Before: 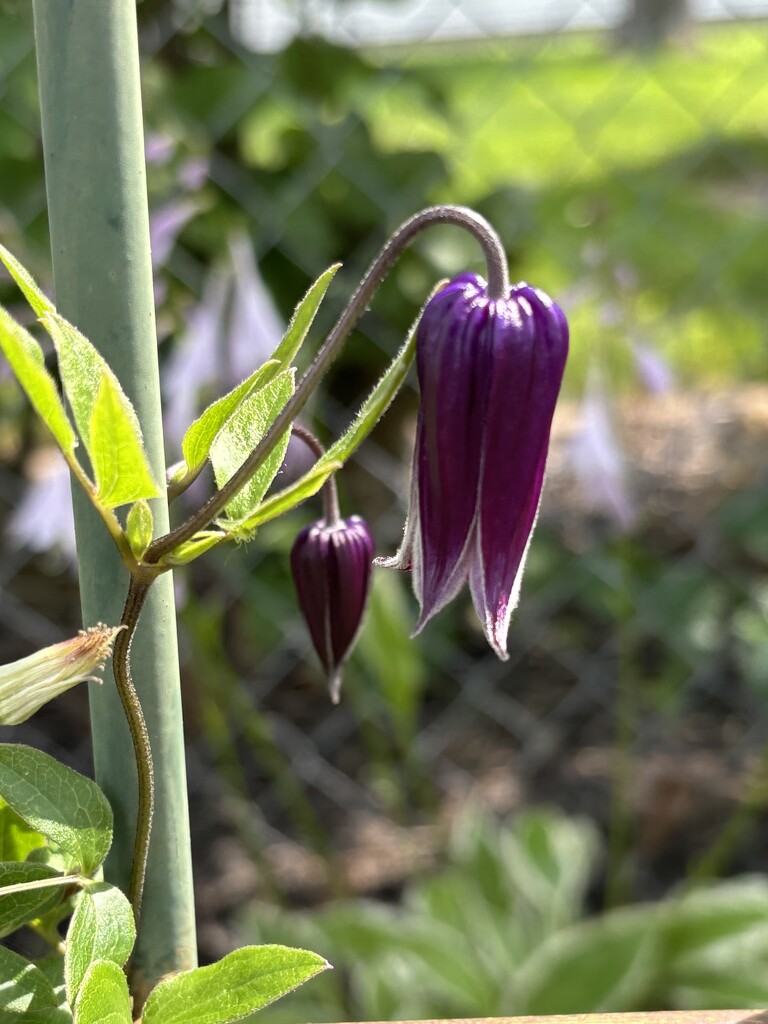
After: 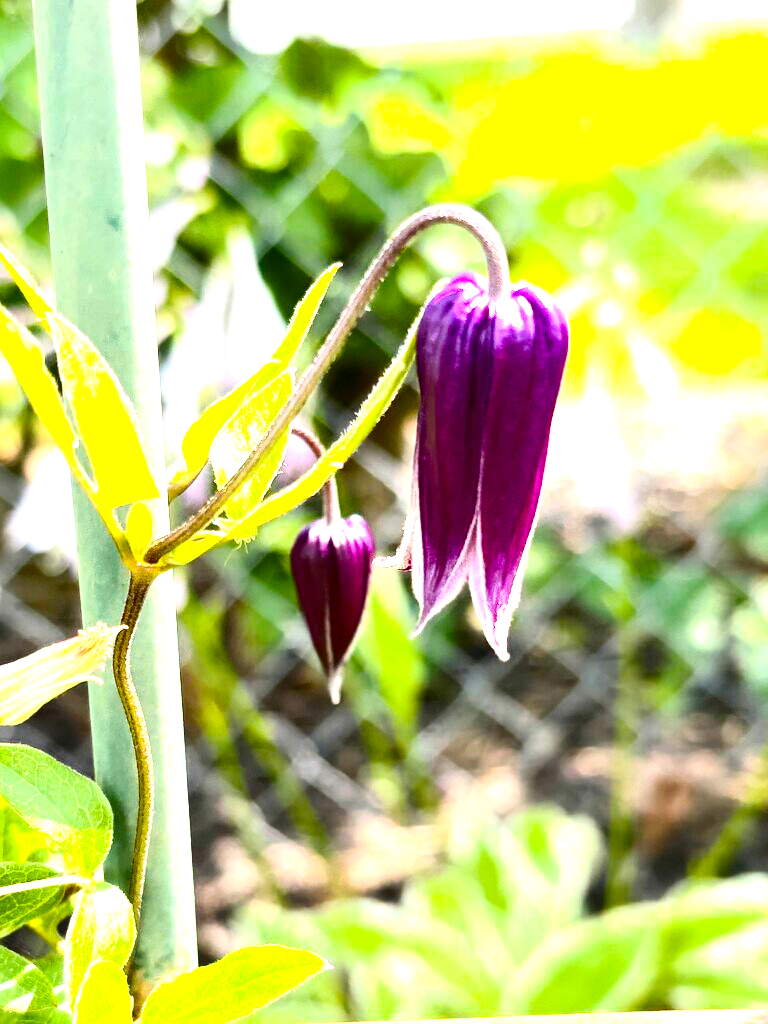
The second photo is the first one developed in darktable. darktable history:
exposure: black level correction 0, exposure 1.198 EV, compensate exposure bias true, compensate highlight preservation false
color balance rgb: perceptual saturation grading › global saturation 26.765%, perceptual saturation grading › highlights -28.167%, perceptual saturation grading › mid-tones 15.757%, perceptual saturation grading › shadows 34.283%, perceptual brilliance grading › global brilliance 29.816%
contrast brightness saturation: contrast 0.298
